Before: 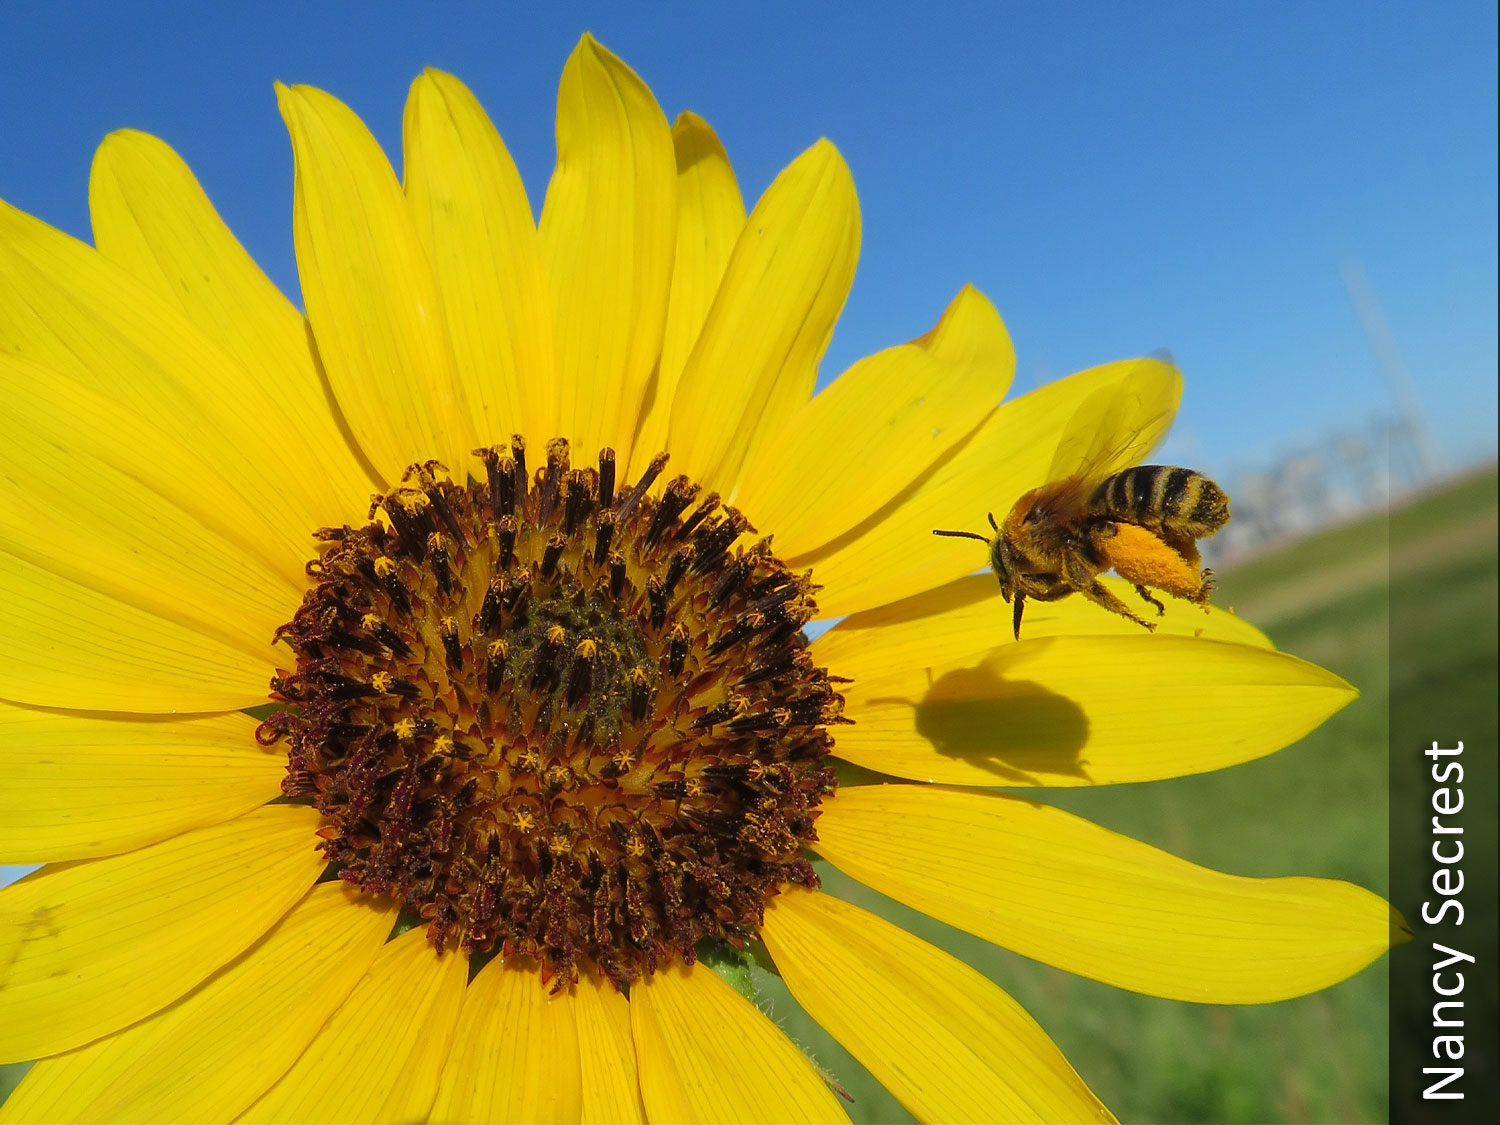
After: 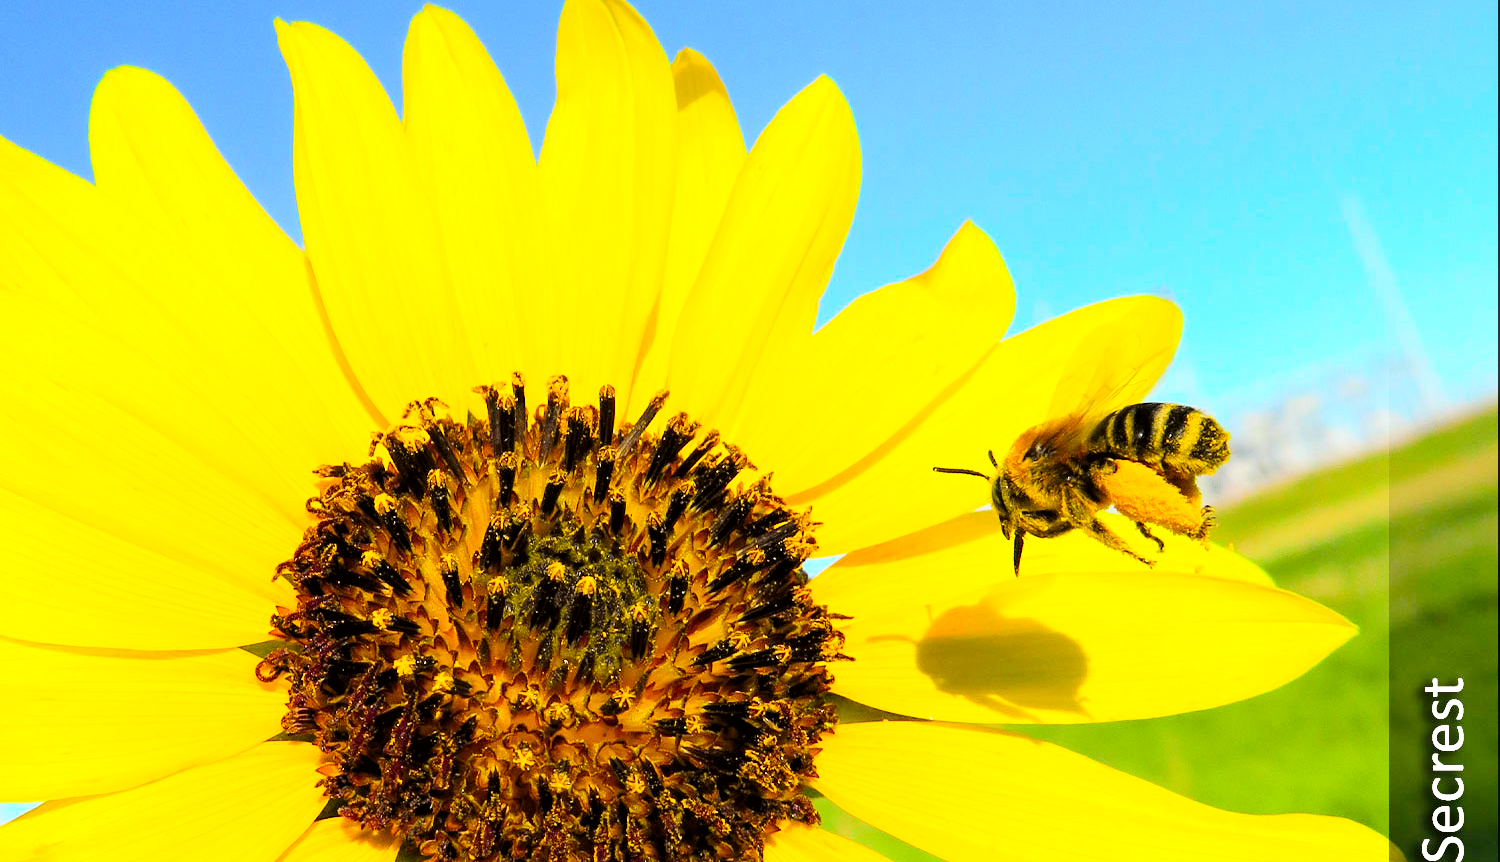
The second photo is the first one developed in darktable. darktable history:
rgb levels: levels [[0.01, 0.419, 0.839], [0, 0.5, 1], [0, 0.5, 1]]
exposure: exposure 0.556 EV, compensate highlight preservation false
tone curve: curves: ch0 [(0, 0) (0.104, 0.068) (0.236, 0.227) (0.46, 0.576) (0.657, 0.796) (0.861, 0.932) (1, 0.981)]; ch1 [(0, 0) (0.353, 0.344) (0.434, 0.382) (0.479, 0.476) (0.502, 0.504) (0.544, 0.534) (0.57, 0.57) (0.586, 0.603) (0.618, 0.631) (0.657, 0.679) (1, 1)]; ch2 [(0, 0) (0.34, 0.314) (0.434, 0.43) (0.5, 0.511) (0.528, 0.545) (0.557, 0.573) (0.573, 0.618) (0.628, 0.751) (1, 1)], color space Lab, independent channels, preserve colors none
crop: top 5.667%, bottom 17.637%
